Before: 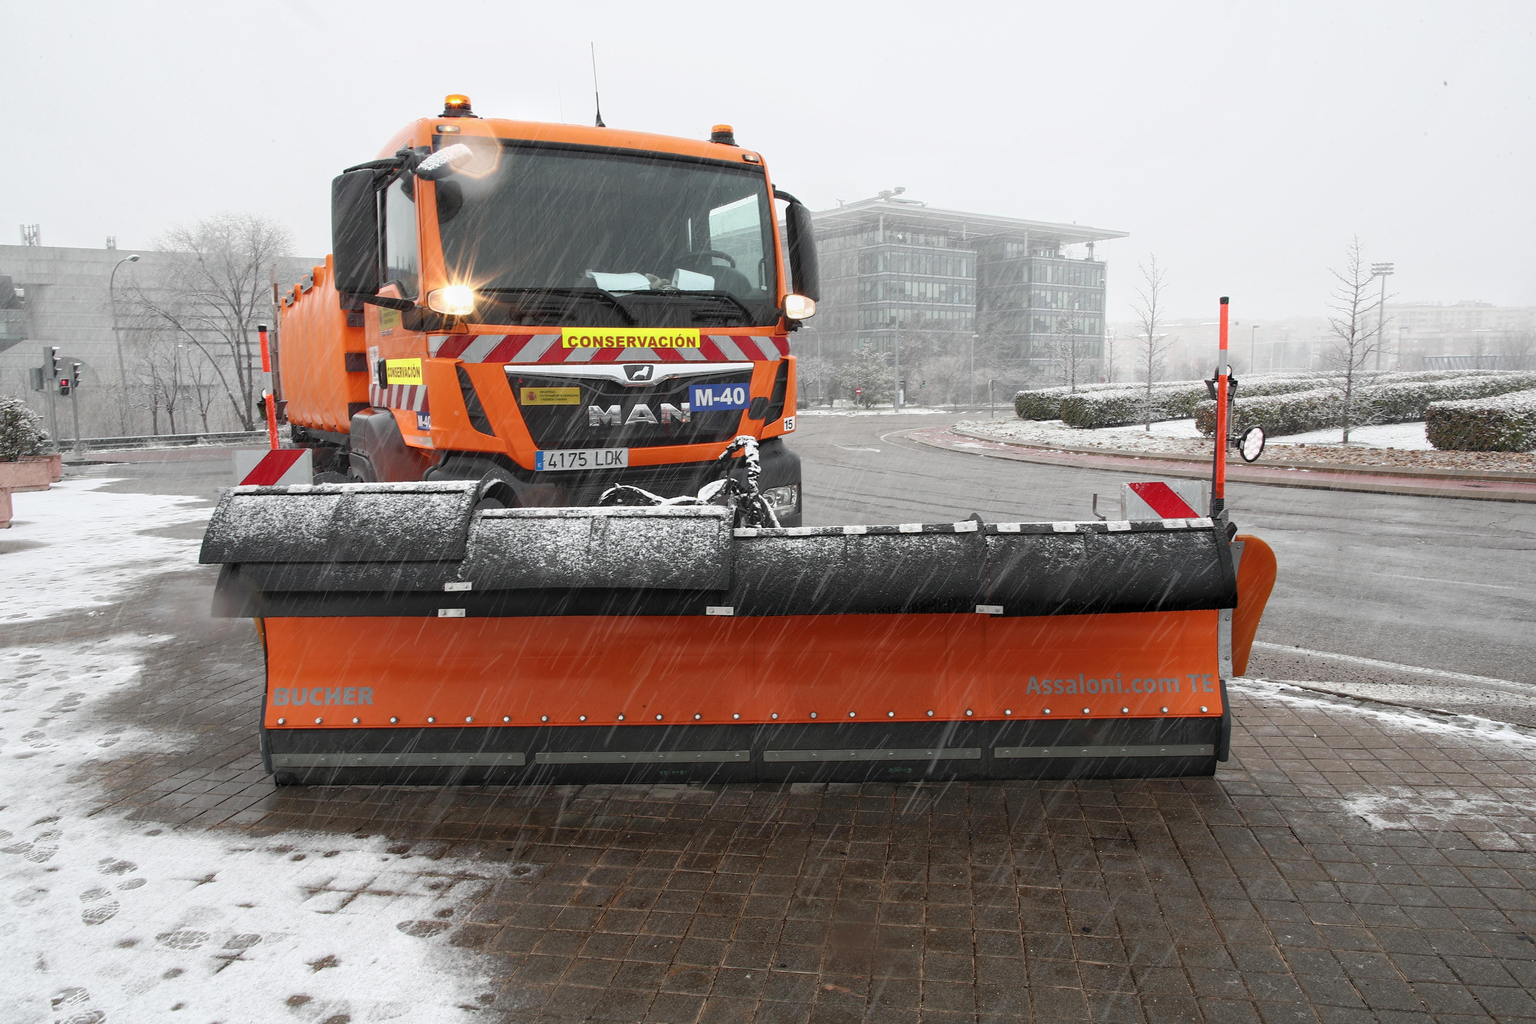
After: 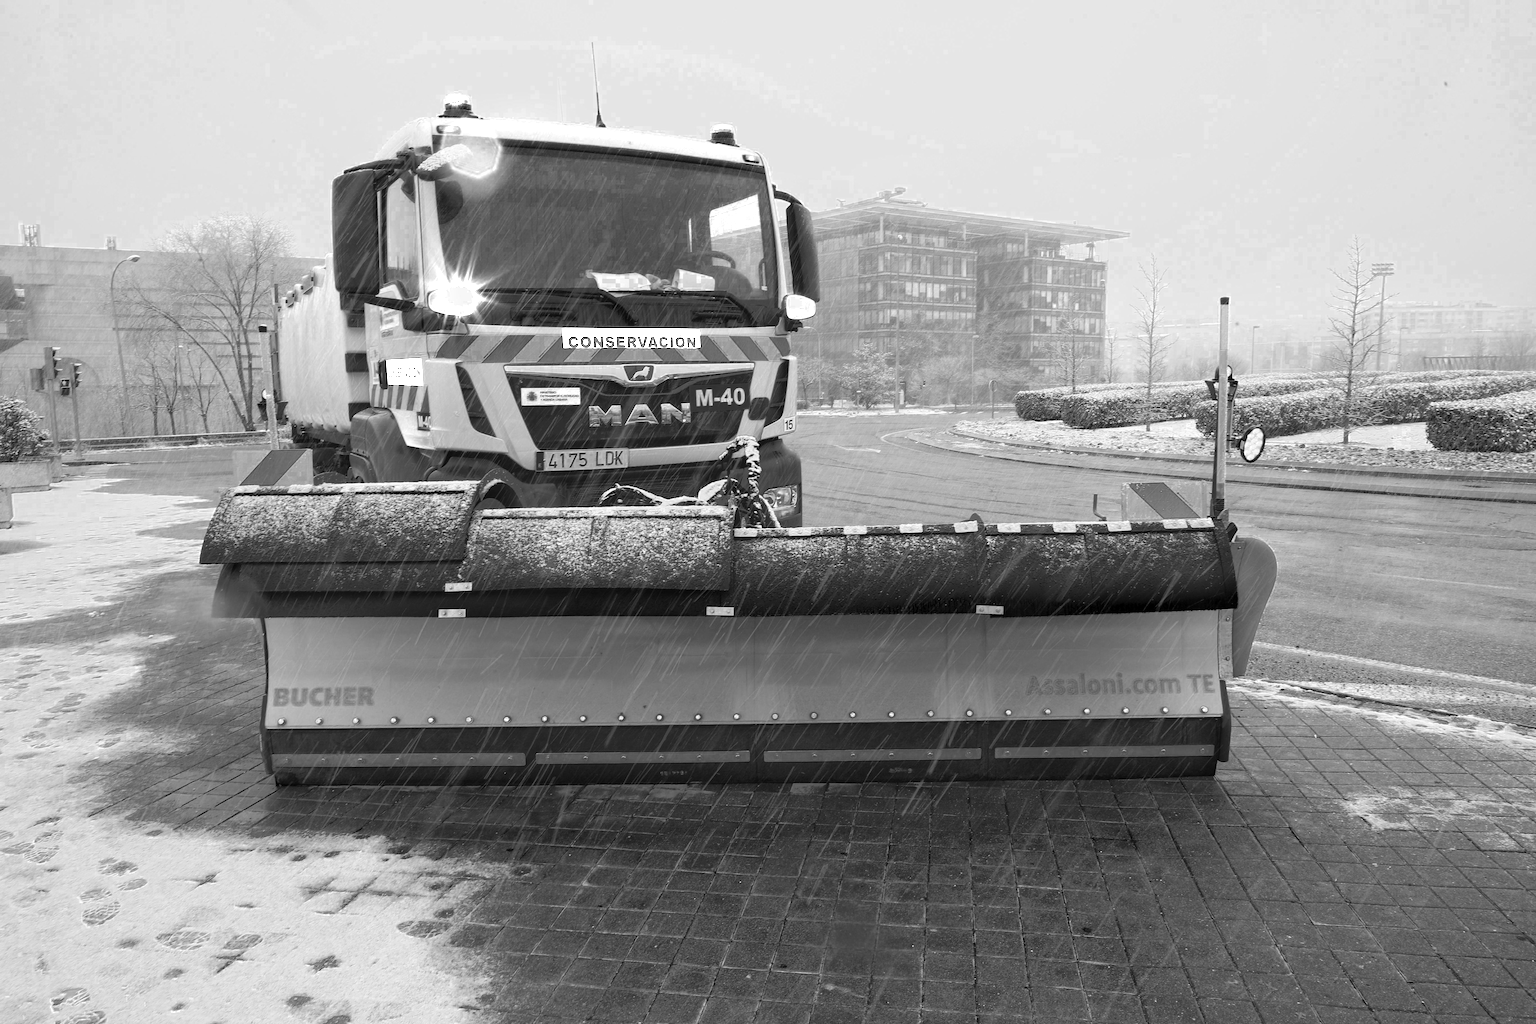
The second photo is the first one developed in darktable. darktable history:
color zones: curves: ch0 [(0, 0.554) (0.146, 0.662) (0.293, 0.86) (0.503, 0.774) (0.637, 0.106) (0.74, 0.072) (0.866, 0.488) (0.998, 0.569)]; ch1 [(0, 0) (0.143, 0) (0.286, 0) (0.429, 0) (0.571, 0) (0.714, 0) (0.857, 0)]
velvia: strength 27%
